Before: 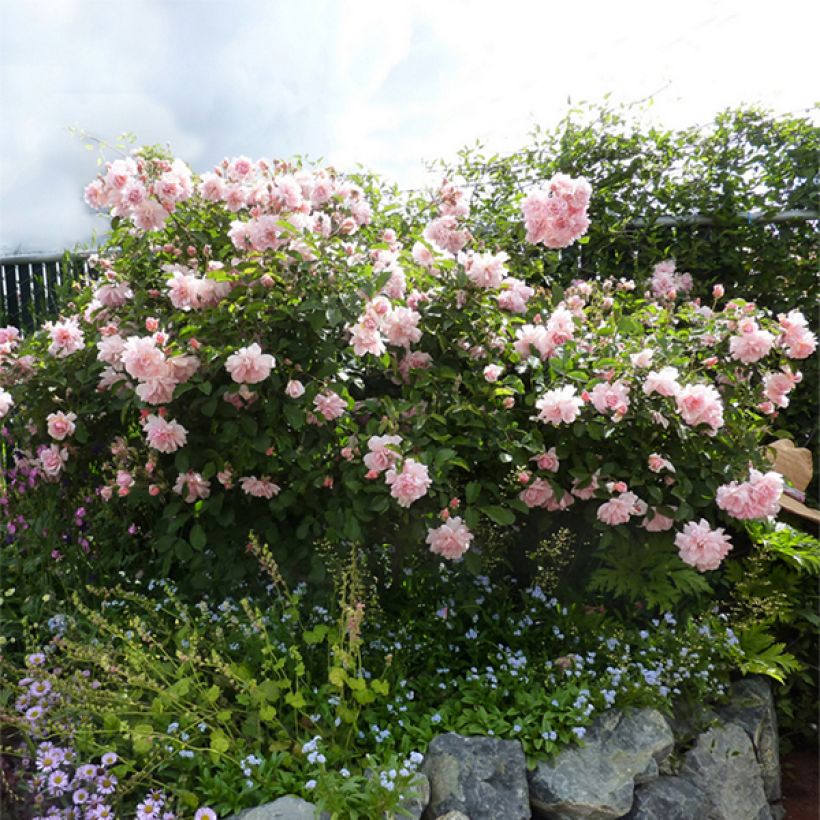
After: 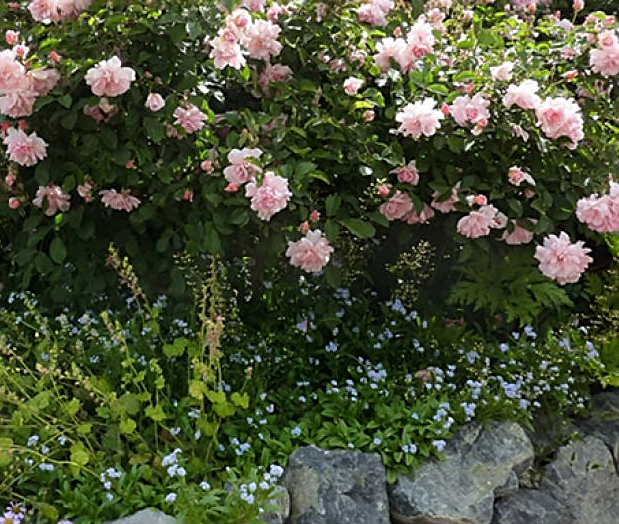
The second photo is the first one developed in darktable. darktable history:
crop and rotate: left 17.194%, top 35.05%, right 7.242%, bottom 0.931%
sharpen: on, module defaults
